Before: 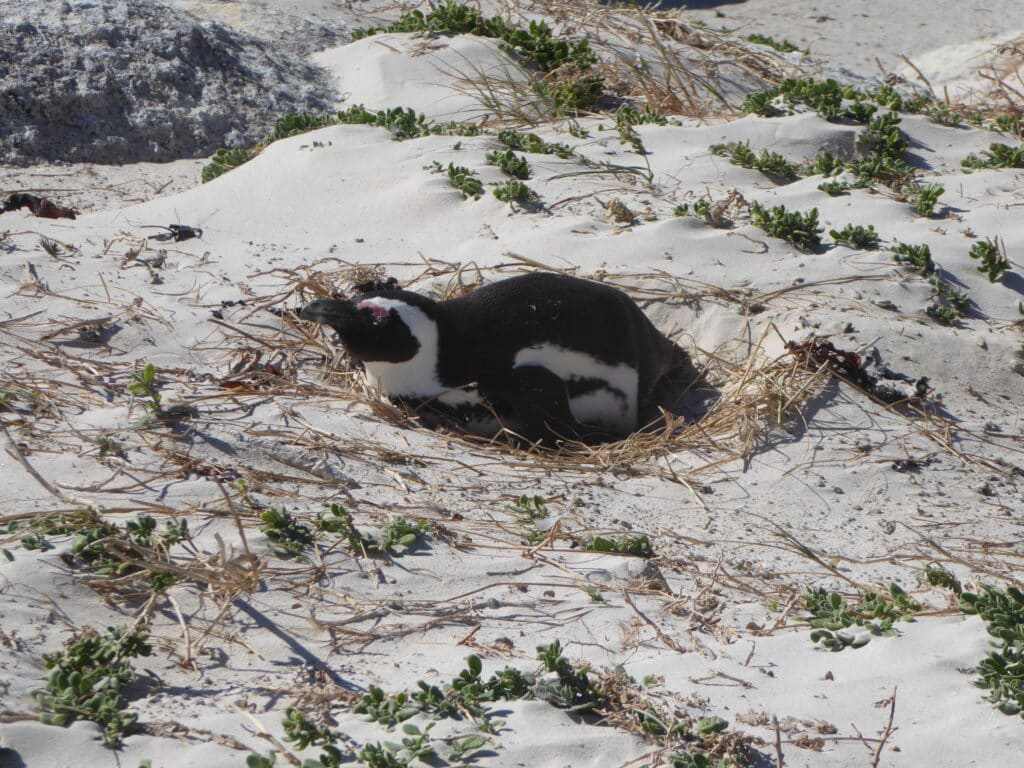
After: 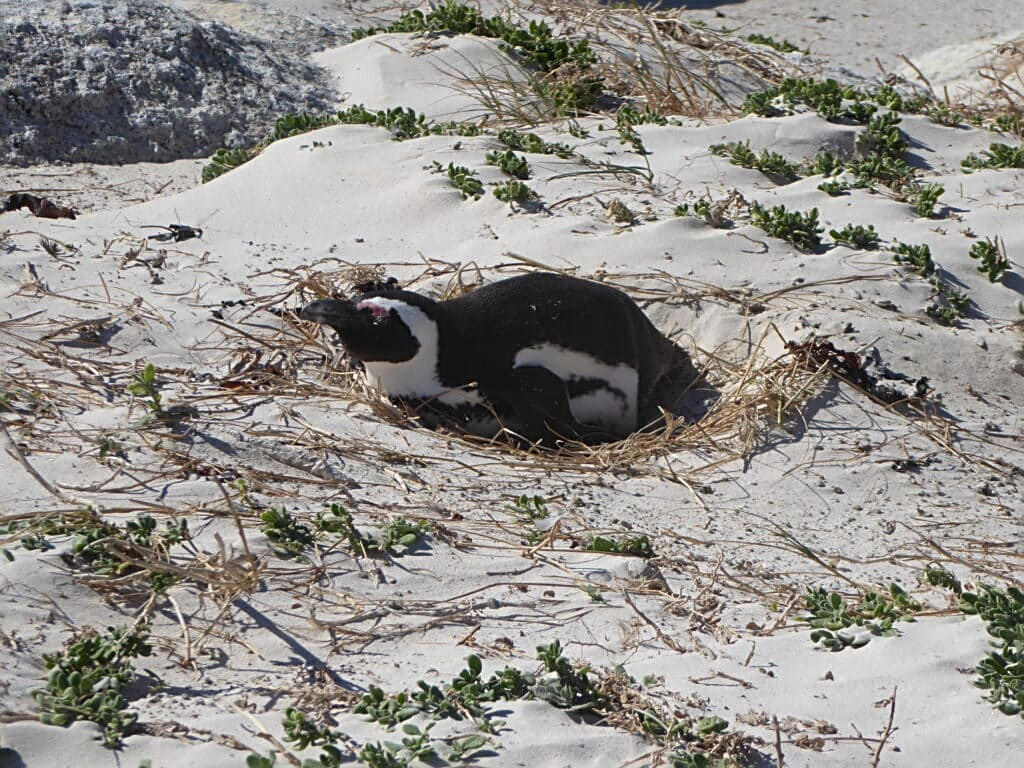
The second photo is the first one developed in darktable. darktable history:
sharpen: radius 2.76
